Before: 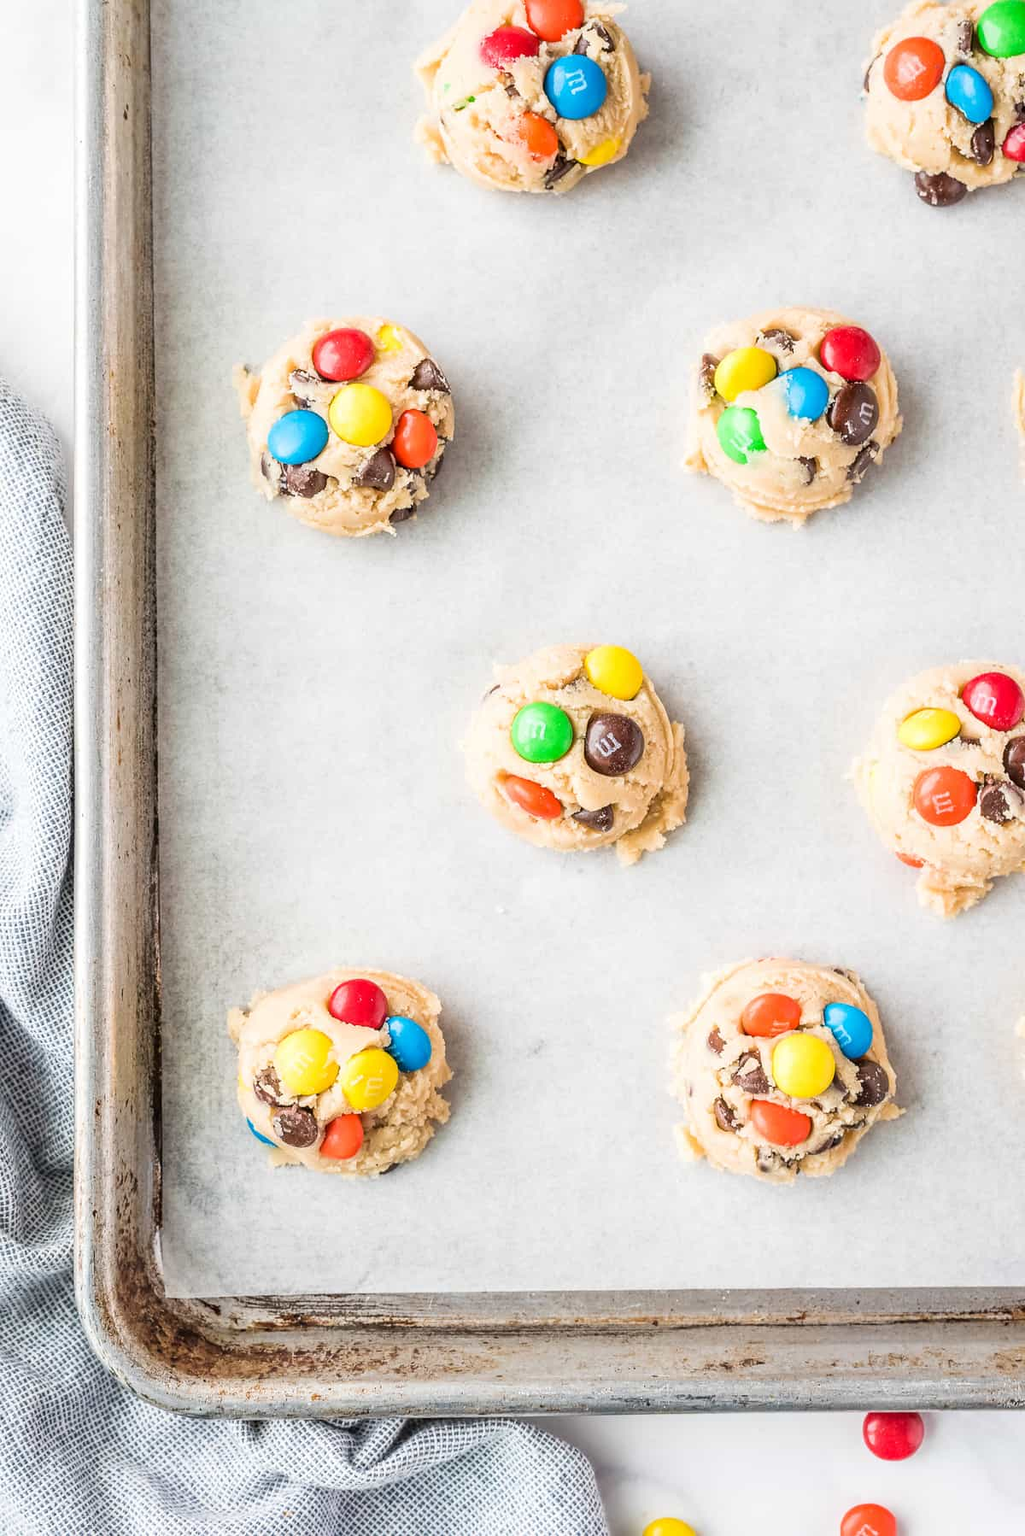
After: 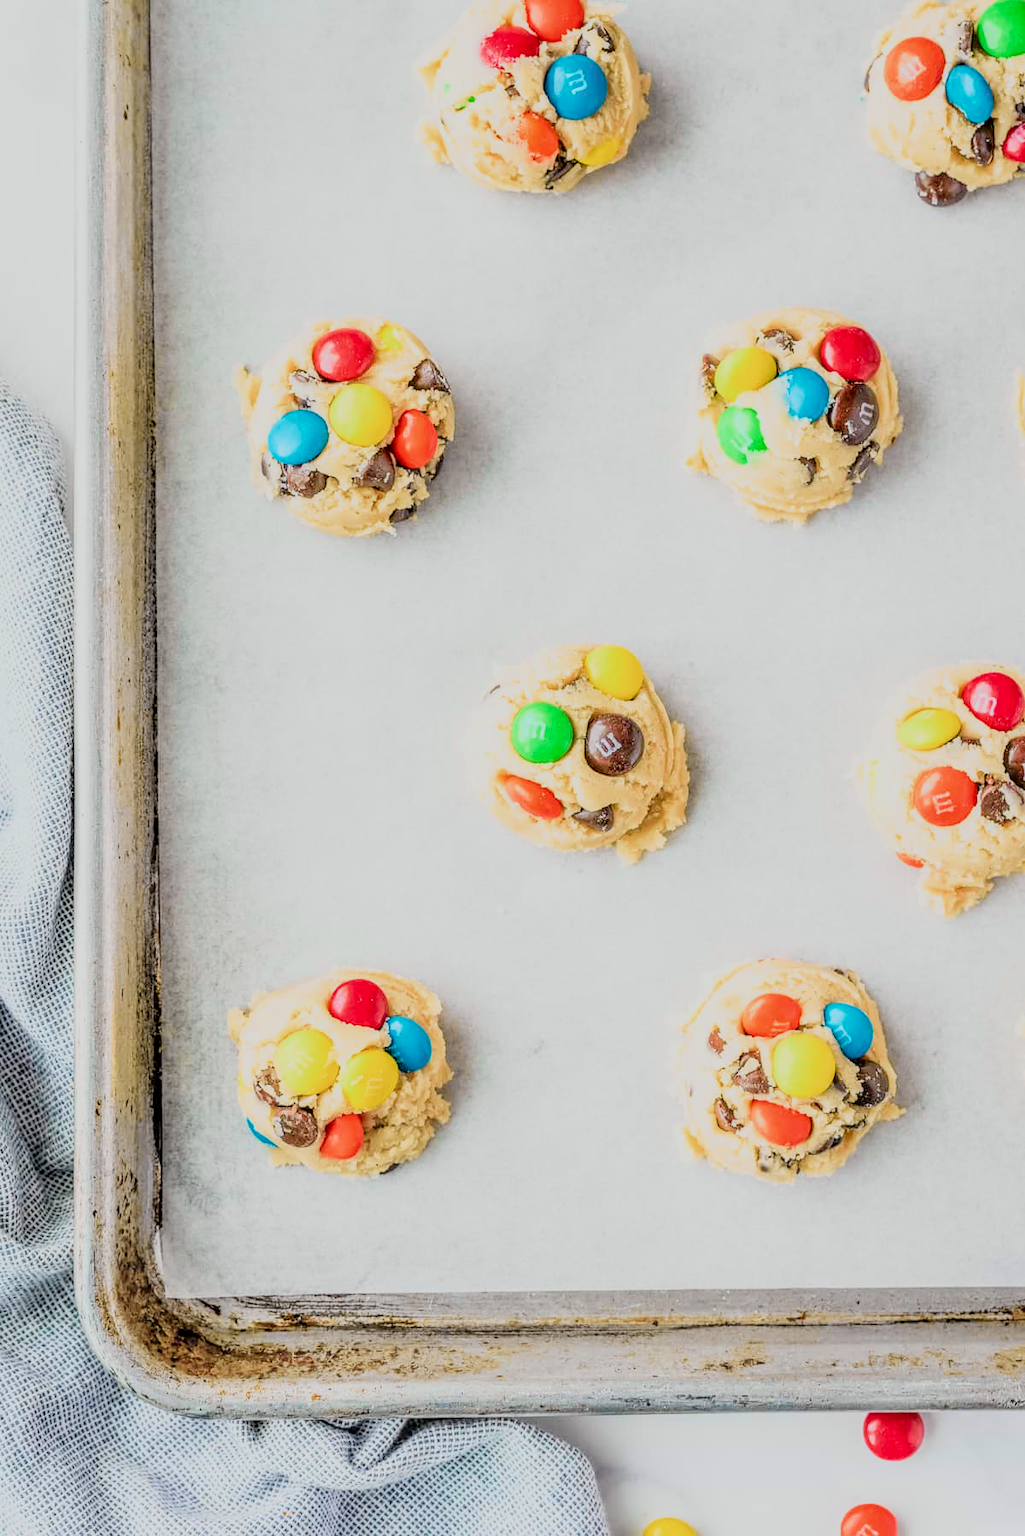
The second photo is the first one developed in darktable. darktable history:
tone curve: curves: ch0 [(0, 0.022) (0.114, 0.088) (0.282, 0.316) (0.446, 0.511) (0.613, 0.693) (0.786, 0.843) (0.999, 0.949)]; ch1 [(0, 0) (0.395, 0.343) (0.463, 0.427) (0.486, 0.474) (0.503, 0.5) (0.535, 0.522) (0.555, 0.546) (0.594, 0.614) (0.755, 0.793) (1, 1)]; ch2 [(0, 0) (0.369, 0.388) (0.449, 0.431) (0.501, 0.5) (0.528, 0.517) (0.561, 0.59) (0.612, 0.646) (0.697, 0.721) (1, 1)], color space Lab, independent channels, preserve colors none
local contrast: on, module defaults
filmic rgb: black relative exposure -8.79 EV, white relative exposure 4.98 EV, threshold 3 EV, target black luminance 0%, hardness 3.77, latitude 66.33%, contrast 0.822, shadows ↔ highlights balance 20%, color science v5 (2021), contrast in shadows safe, contrast in highlights safe, enable highlight reconstruction true
